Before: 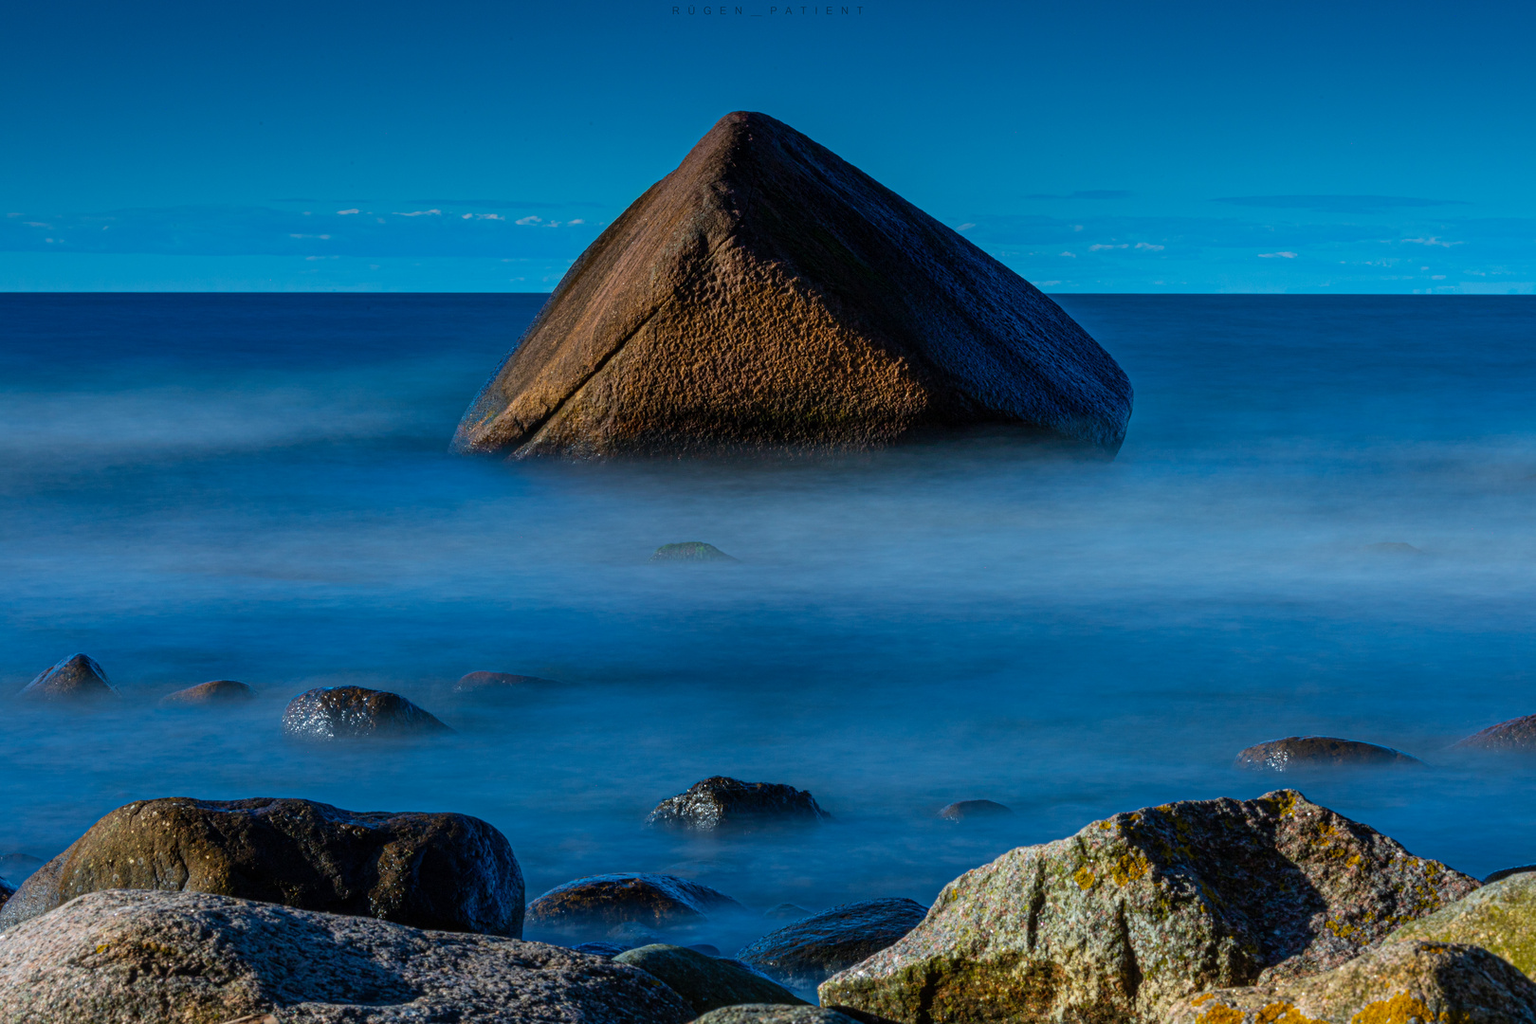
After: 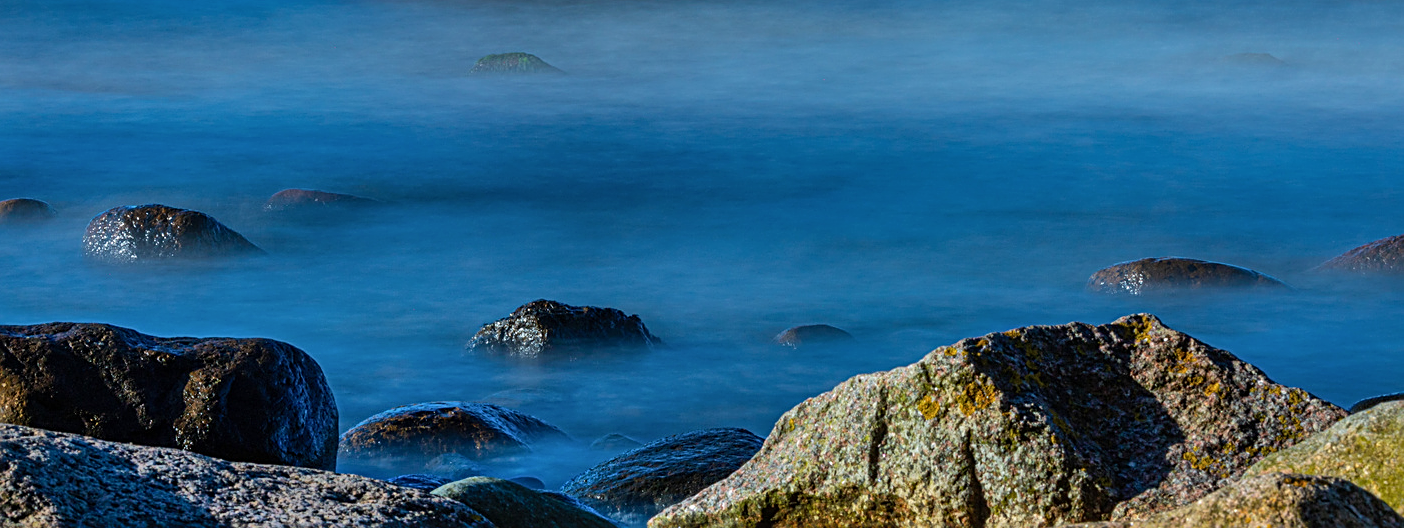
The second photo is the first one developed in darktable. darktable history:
crop and rotate: left 13.306%, top 48.129%, bottom 2.928%
shadows and highlights: white point adjustment 0.05, highlights color adjustment 55.9%, soften with gaussian
sharpen: on, module defaults
